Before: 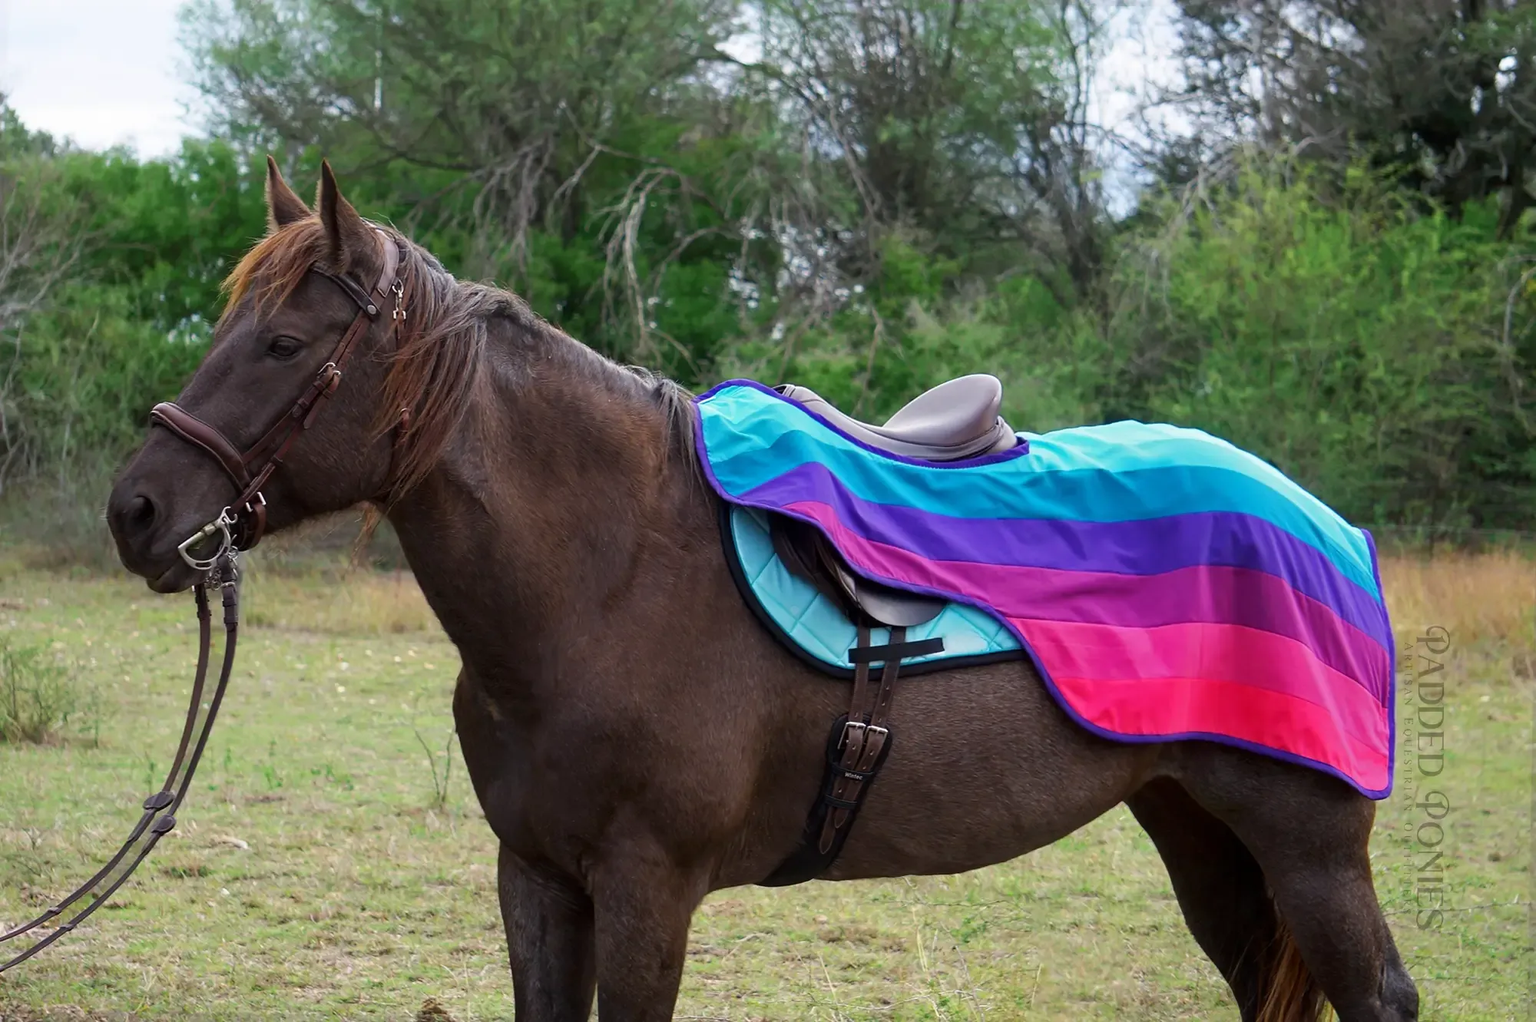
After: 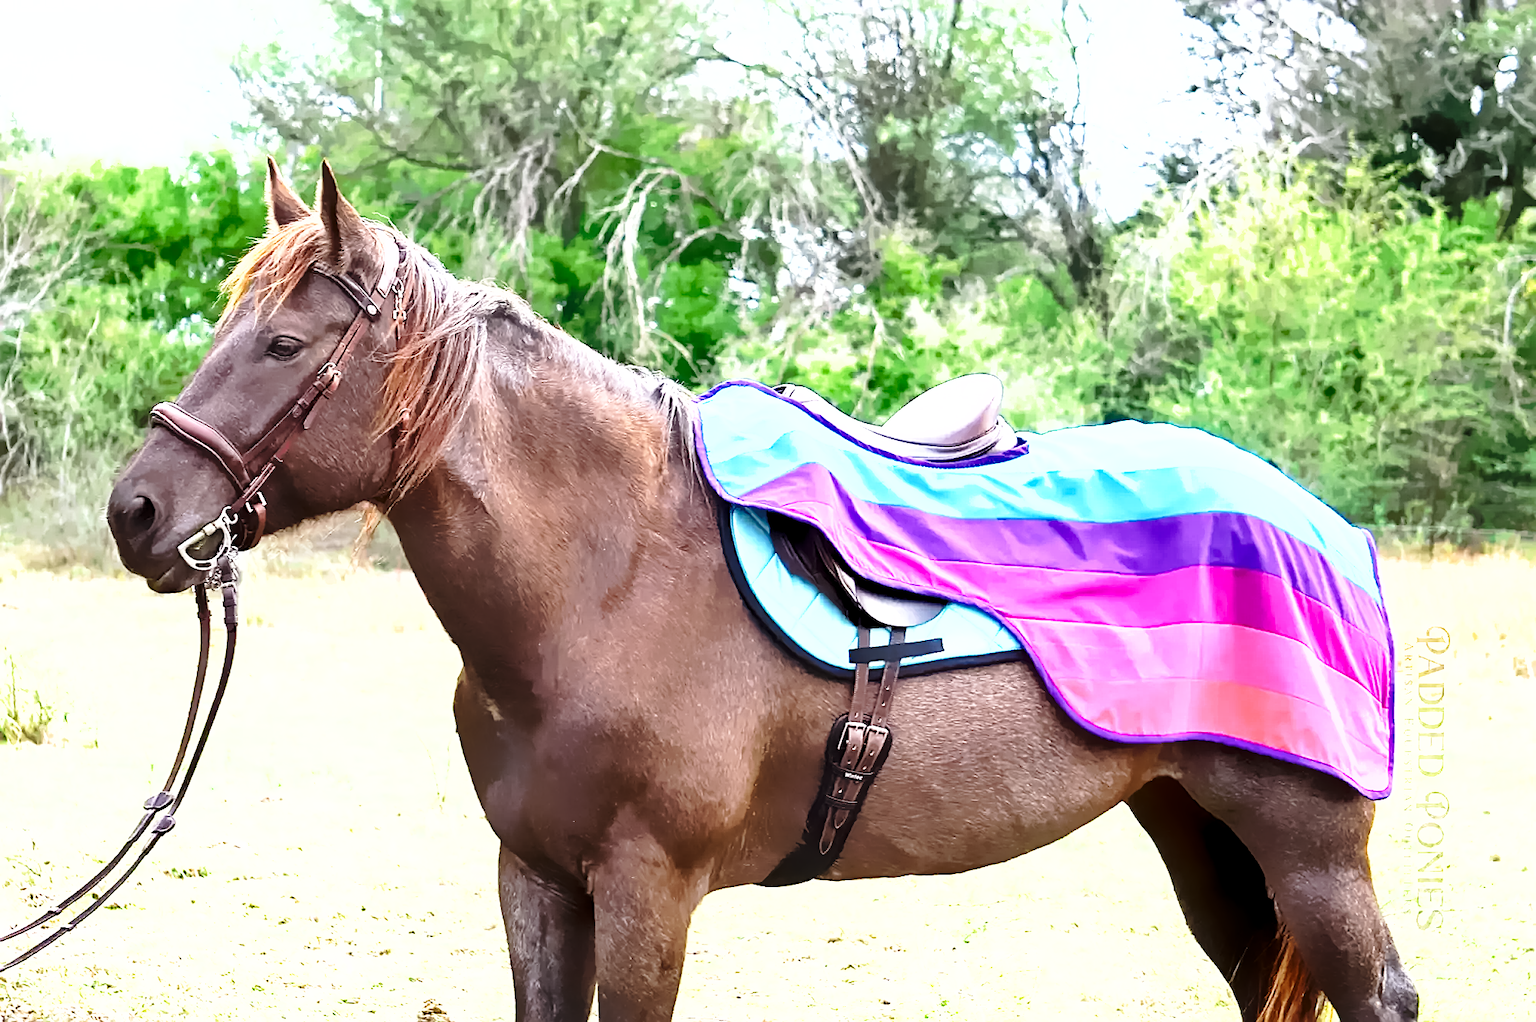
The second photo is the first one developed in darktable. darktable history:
sharpen: on, module defaults
surface blur: on, module defaults
exposure: black level correction 0.001, exposure 1.84 EV, compensate highlight preservation false
shadows and highlights: low approximation 0.01, soften with gaussian | blend: blend mode overlay, opacity 54%; mask: uniform (no mask)
base curve: curves: ch0 [(0, 0) (0.028, 0.03) (0.121, 0.232) (0.46, 0.748) (0.859, 0.968) (1, 1)], preserve colors none
base curve: curves: ch0 [(0, 0) (0.028, 0.03) (0.121, 0.232) (0.46, 0.748) (0.859, 0.968) (1, 1)], preserve colors none
exposure: black level correction 0, exposure 1.599 EV, compensate highlight preservation false
levels: levels [0.016, 0.492, 0.969]
shadows and highlights: radius 174.26, shadows 60.52, highlights -68.24, low approximation 0.01, soften with gaussian
